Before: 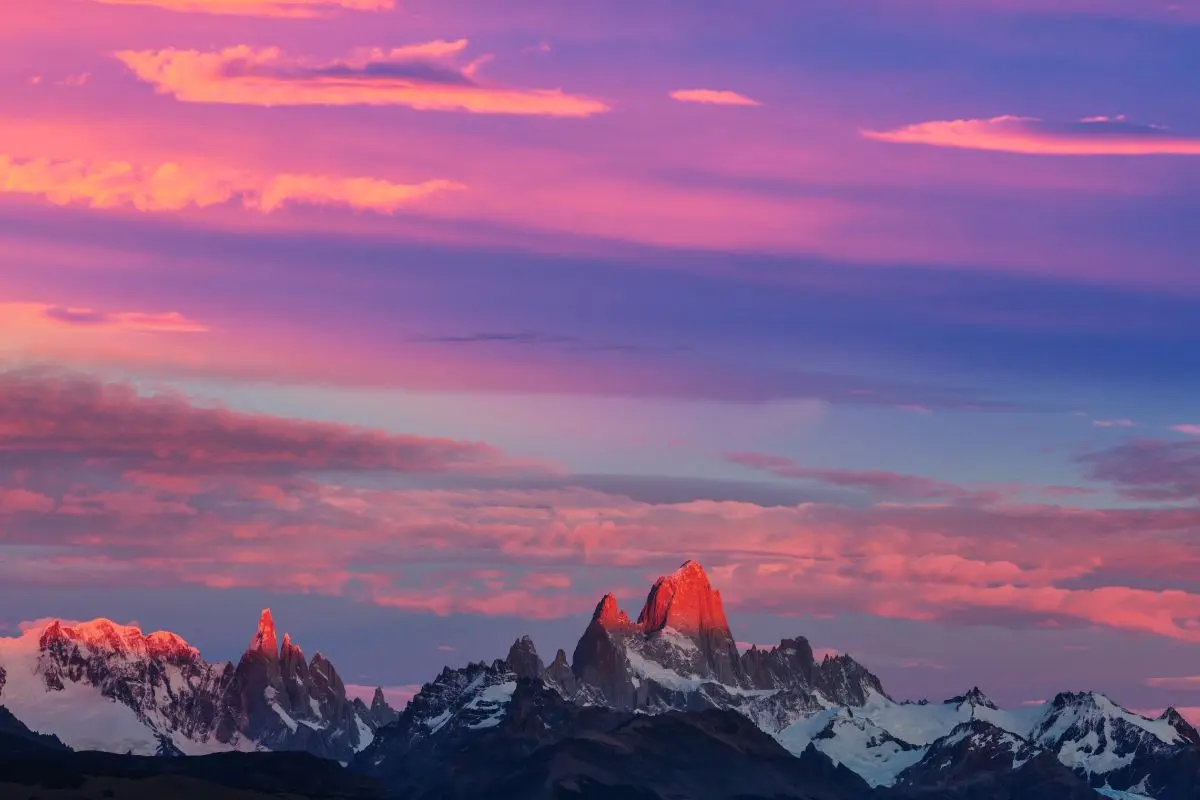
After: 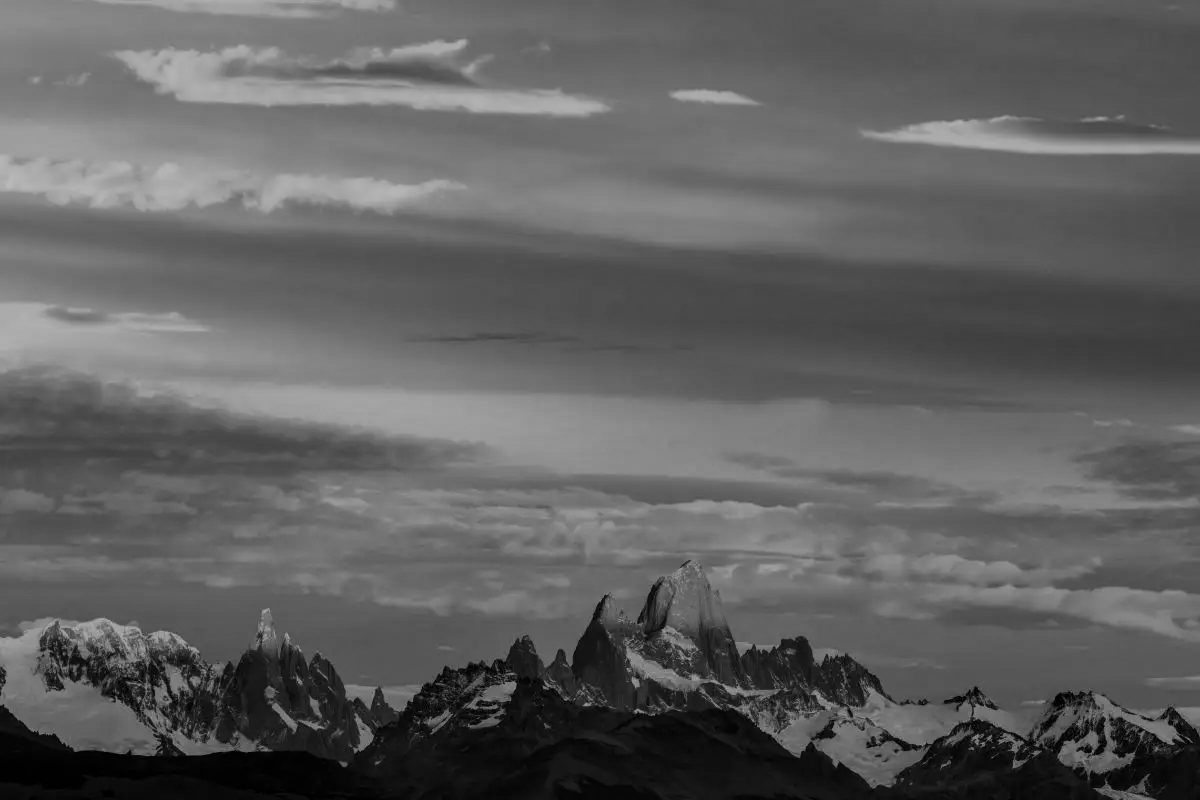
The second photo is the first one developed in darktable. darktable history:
monochrome: a -4.13, b 5.16, size 1
local contrast: on, module defaults
white balance: emerald 1
contrast brightness saturation: contrast 0.13, brightness -0.05, saturation 0.16
velvia: on, module defaults
